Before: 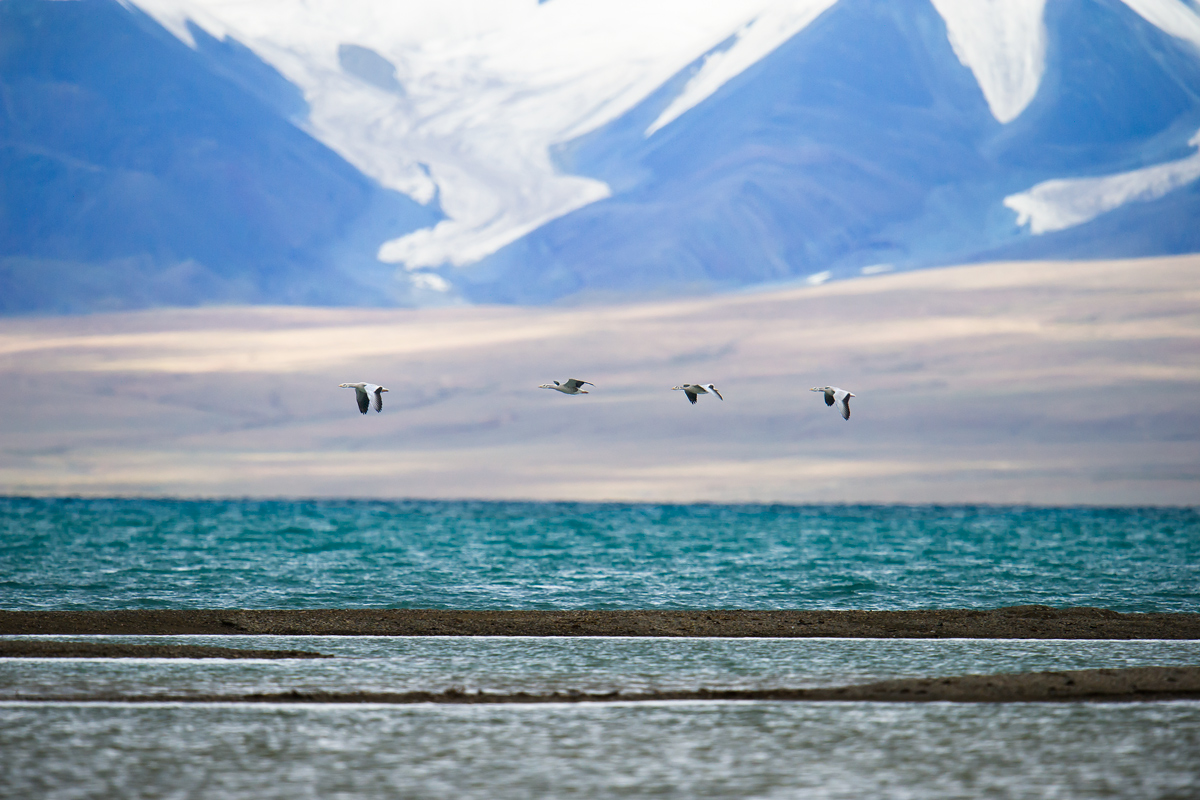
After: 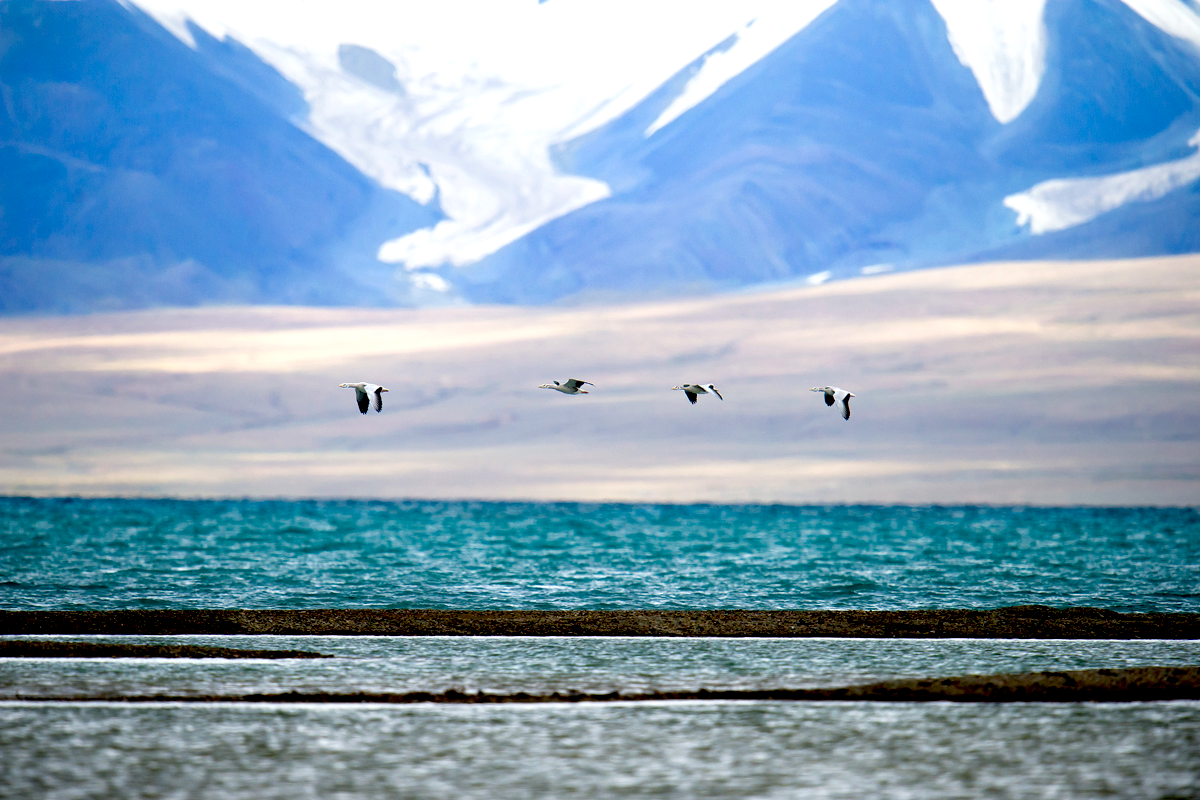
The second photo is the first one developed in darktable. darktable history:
exposure: black level correction 0.033, exposure 0.329 EV, compensate highlight preservation false
